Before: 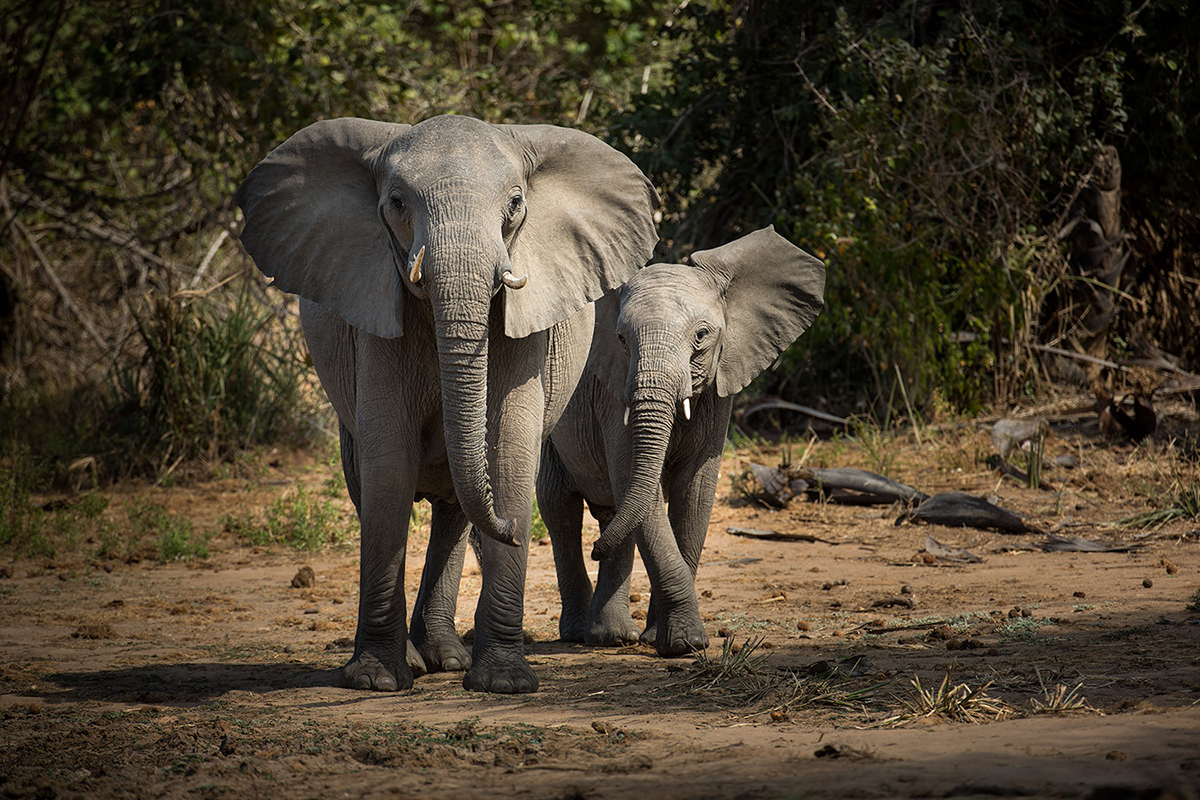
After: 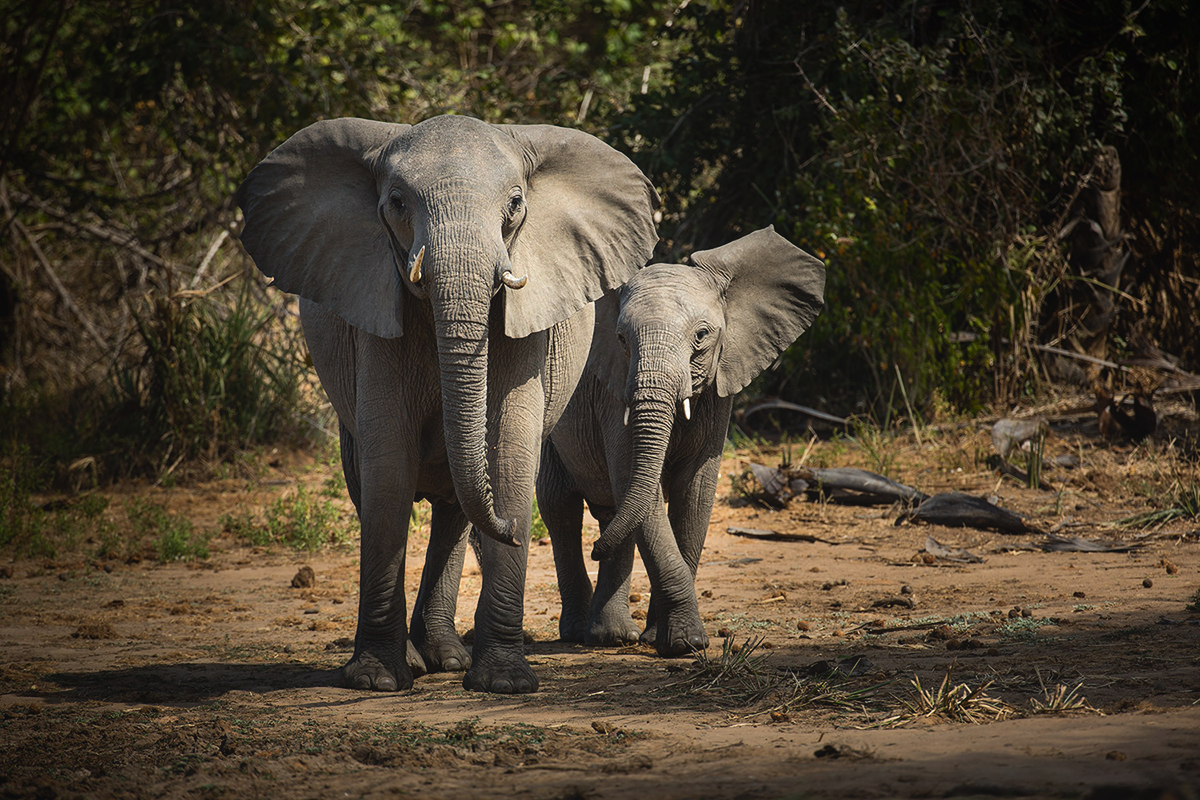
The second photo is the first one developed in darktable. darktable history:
local contrast: highlights 68%, shadows 68%, detail 82%, midtone range 0.325
tone equalizer: -8 EV -0.417 EV, -7 EV -0.389 EV, -6 EV -0.333 EV, -5 EV -0.222 EV, -3 EV 0.222 EV, -2 EV 0.333 EV, -1 EV 0.389 EV, +0 EV 0.417 EV, edges refinement/feathering 500, mask exposure compensation -1.57 EV, preserve details no
